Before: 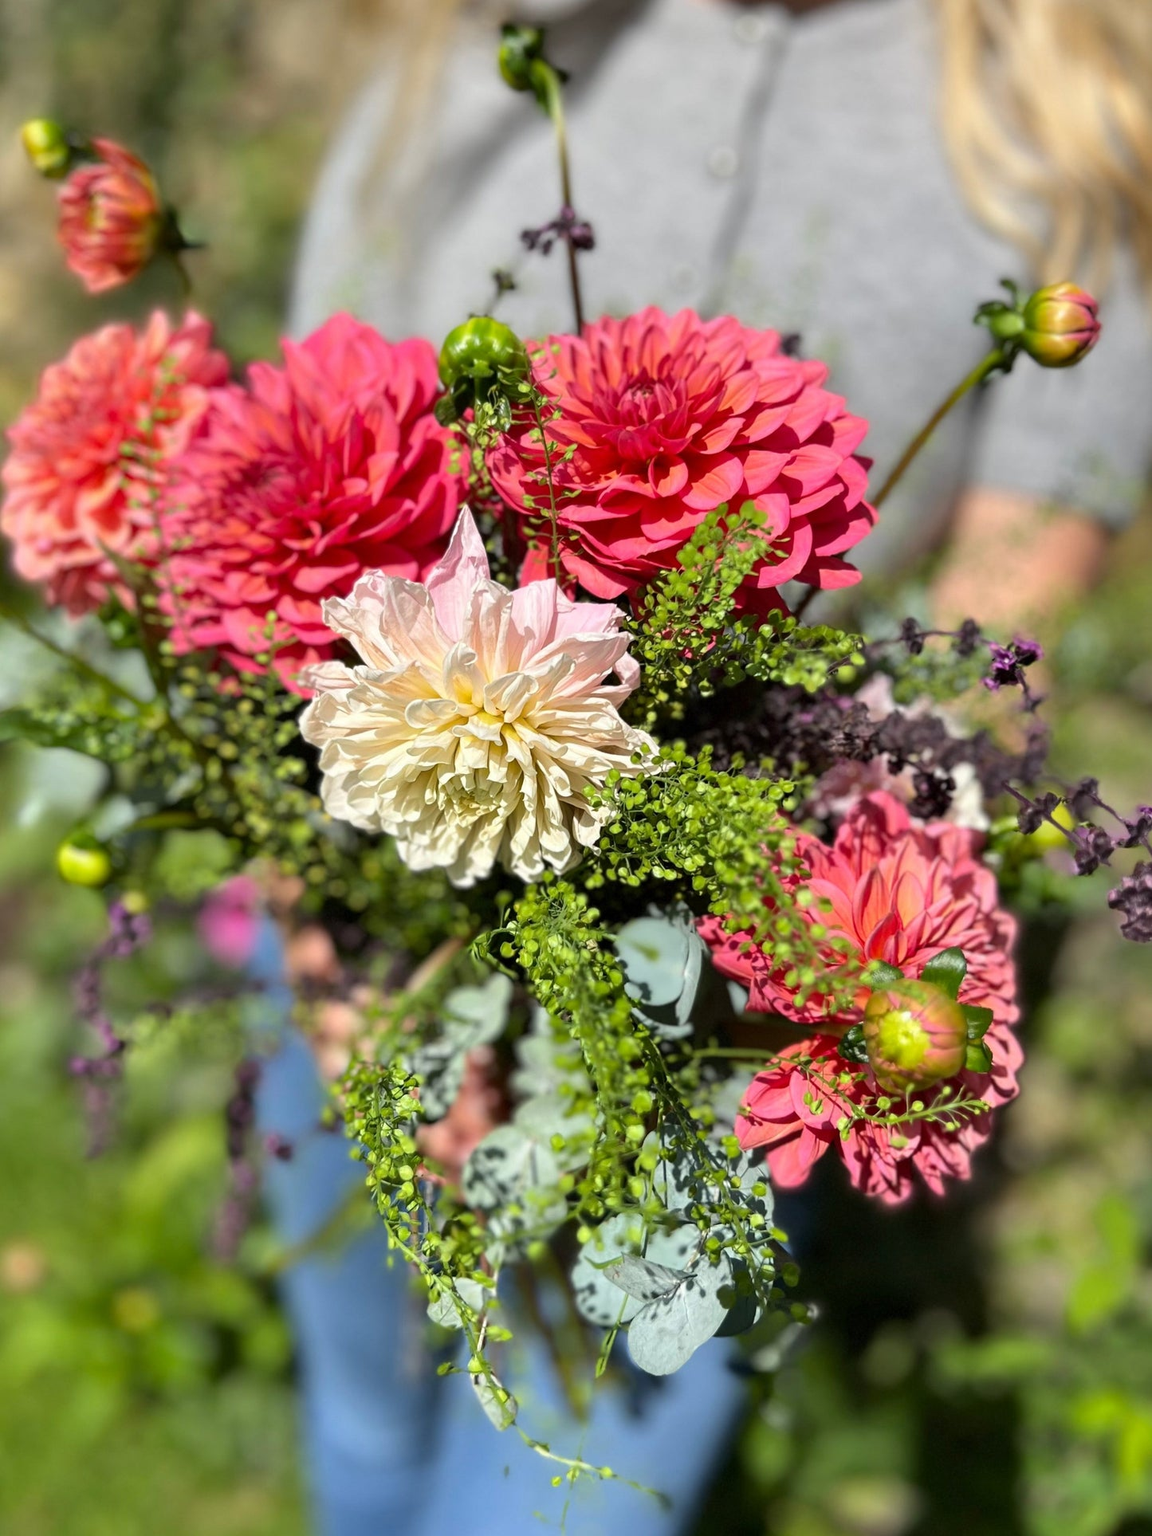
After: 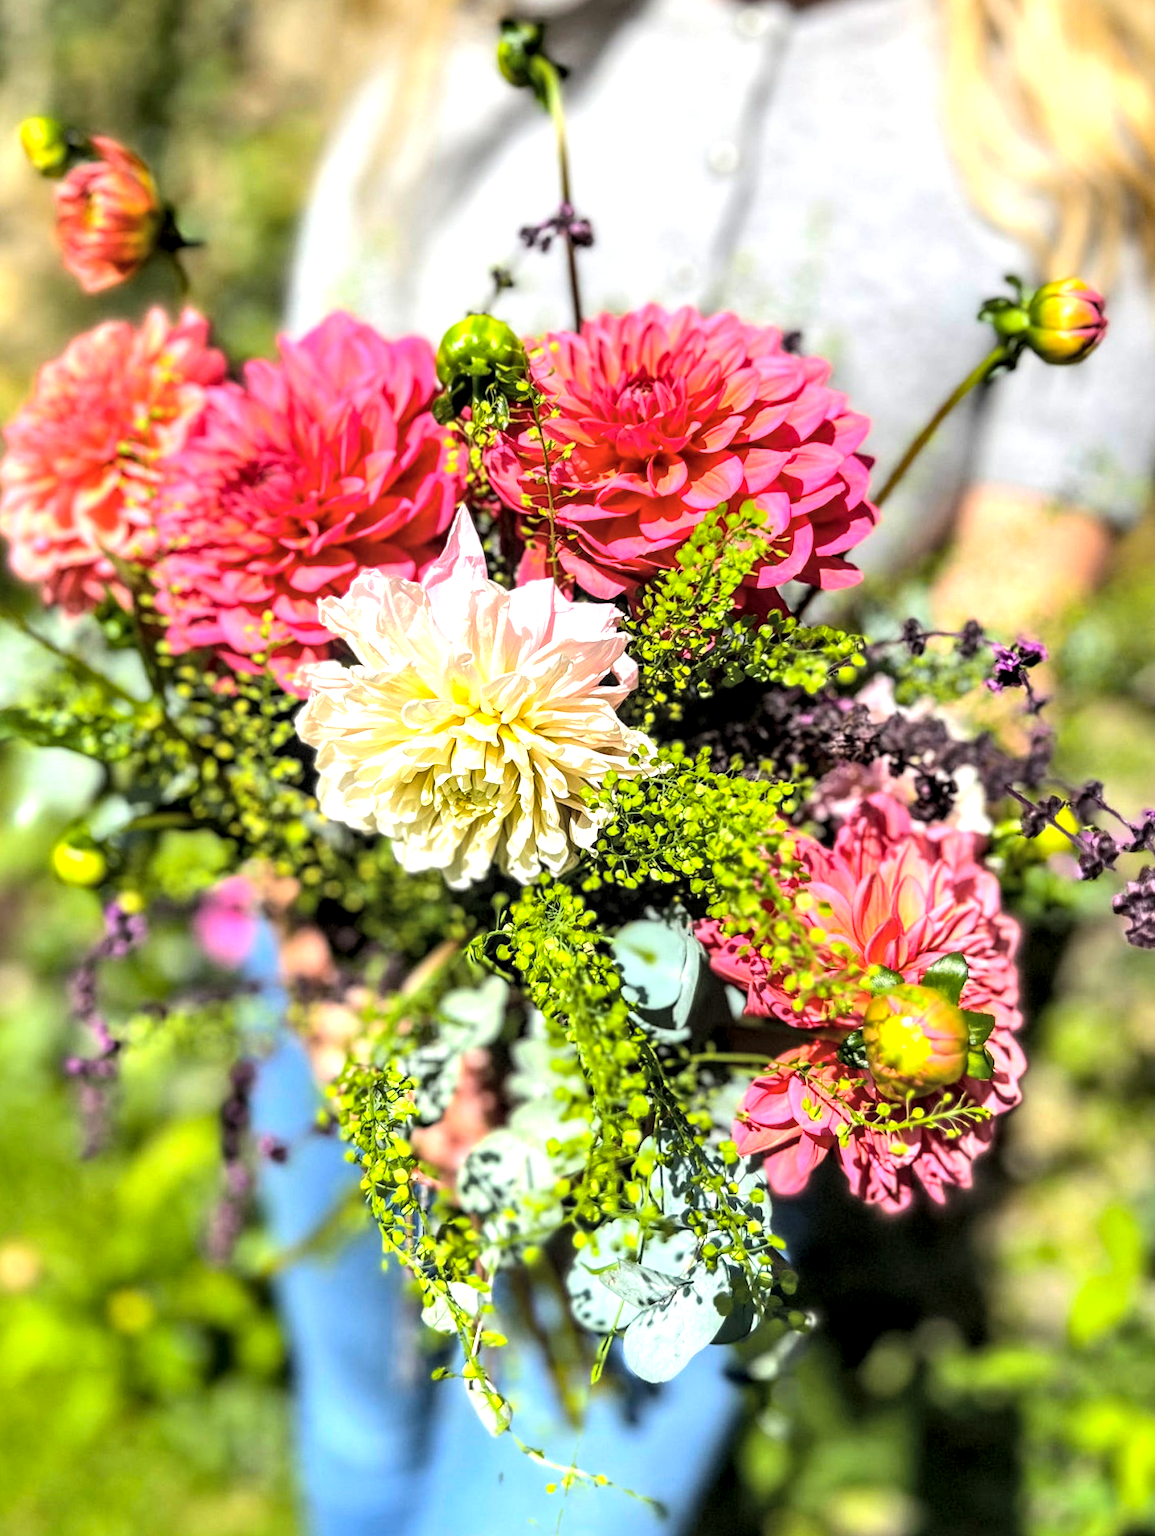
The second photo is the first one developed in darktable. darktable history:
color balance rgb: linear chroma grading › global chroma 9.31%, global vibrance 41.49%
tone equalizer: -8 EV -0.75 EV, -7 EV -0.7 EV, -6 EV -0.6 EV, -5 EV -0.4 EV, -3 EV 0.4 EV, -2 EV 0.6 EV, -1 EV 0.7 EV, +0 EV 0.75 EV, edges refinement/feathering 500, mask exposure compensation -1.57 EV, preserve details no
contrast brightness saturation: brightness 0.28
local contrast: highlights 60%, shadows 60%, detail 160%
rotate and perspective: rotation 0.192°, lens shift (horizontal) -0.015, crop left 0.005, crop right 0.996, crop top 0.006, crop bottom 0.99
